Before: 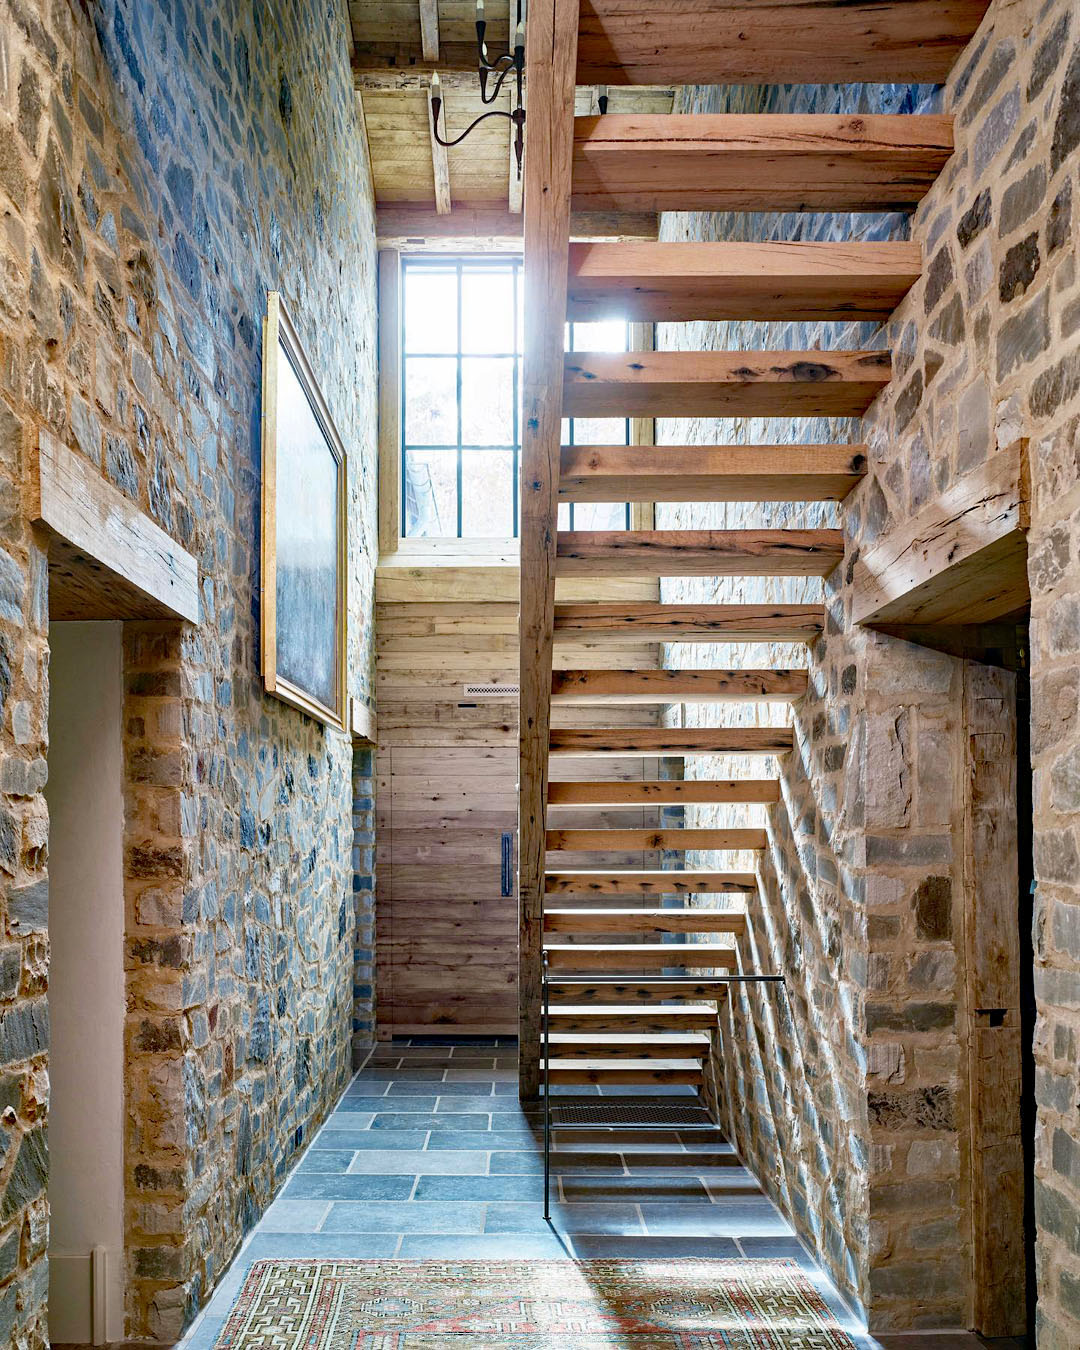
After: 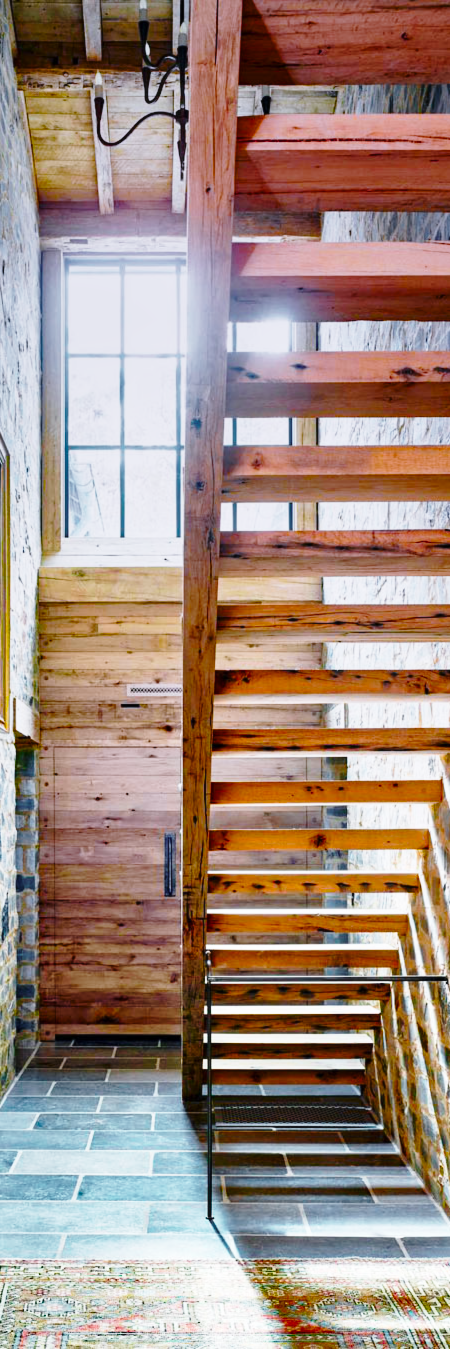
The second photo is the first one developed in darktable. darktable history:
color zones: curves: ch1 [(0.25, 0.61) (0.75, 0.248)]
base curve: curves: ch0 [(0, 0) (0.028, 0.03) (0.121, 0.232) (0.46, 0.748) (0.859, 0.968) (1, 1)], preserve colors none
graduated density: hue 238.83°, saturation 50%
color balance rgb: linear chroma grading › global chroma 15%, perceptual saturation grading › global saturation 30%
crop: left 31.229%, right 27.105%
shadows and highlights: shadows 32.83, highlights -47.7, soften with gaussian
lowpass: radius 0.5, unbound 0
